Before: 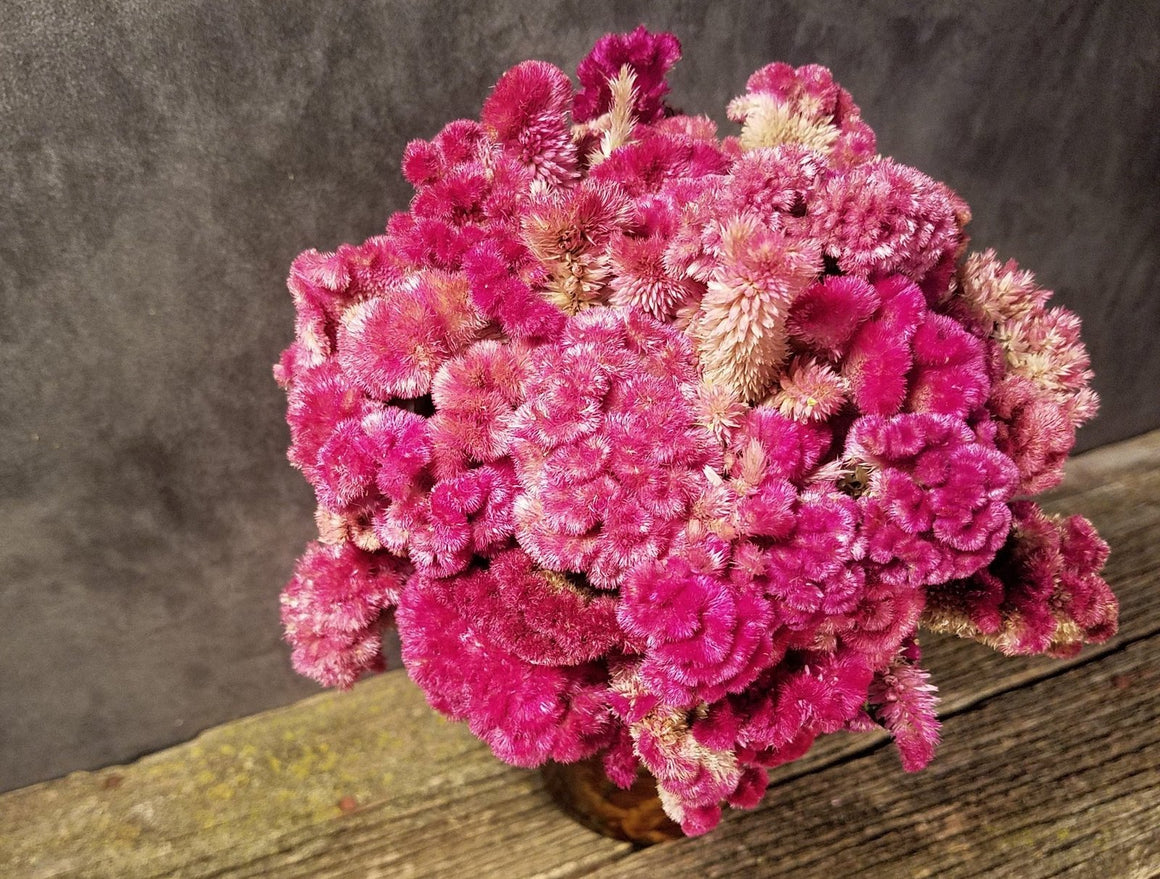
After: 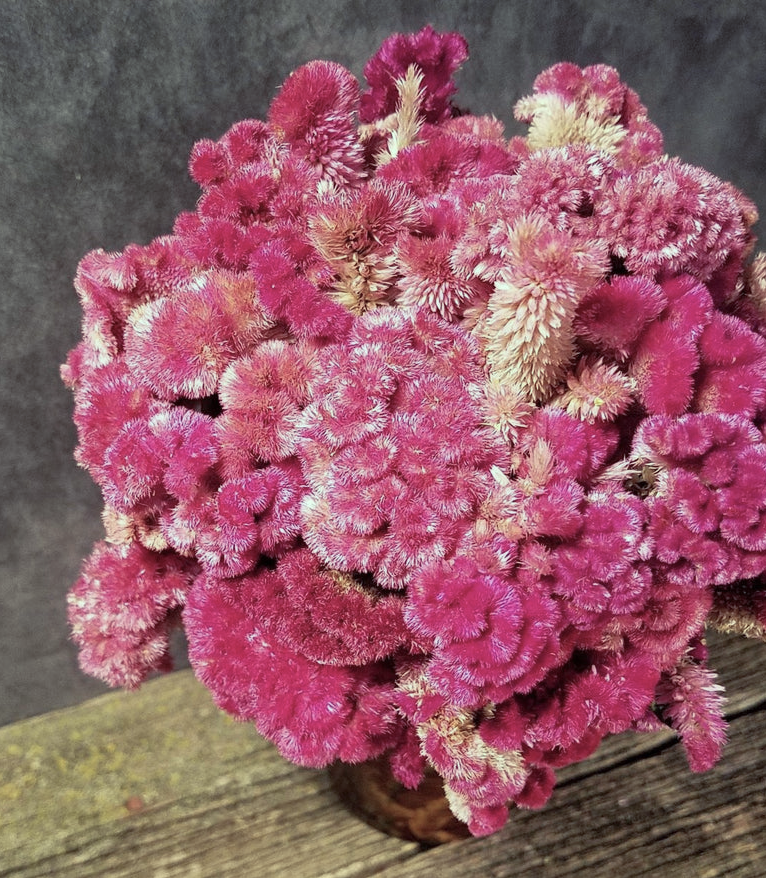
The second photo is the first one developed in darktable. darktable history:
color balance rgb: shadows lift › chroma 2%, shadows lift › hue 263°, highlights gain › chroma 8%, highlights gain › hue 84°, linear chroma grading › global chroma -15%, saturation formula JzAzBz (2021)
color correction: highlights a* -10.69, highlights b* -19.19
crop and rotate: left 18.442%, right 15.508%
